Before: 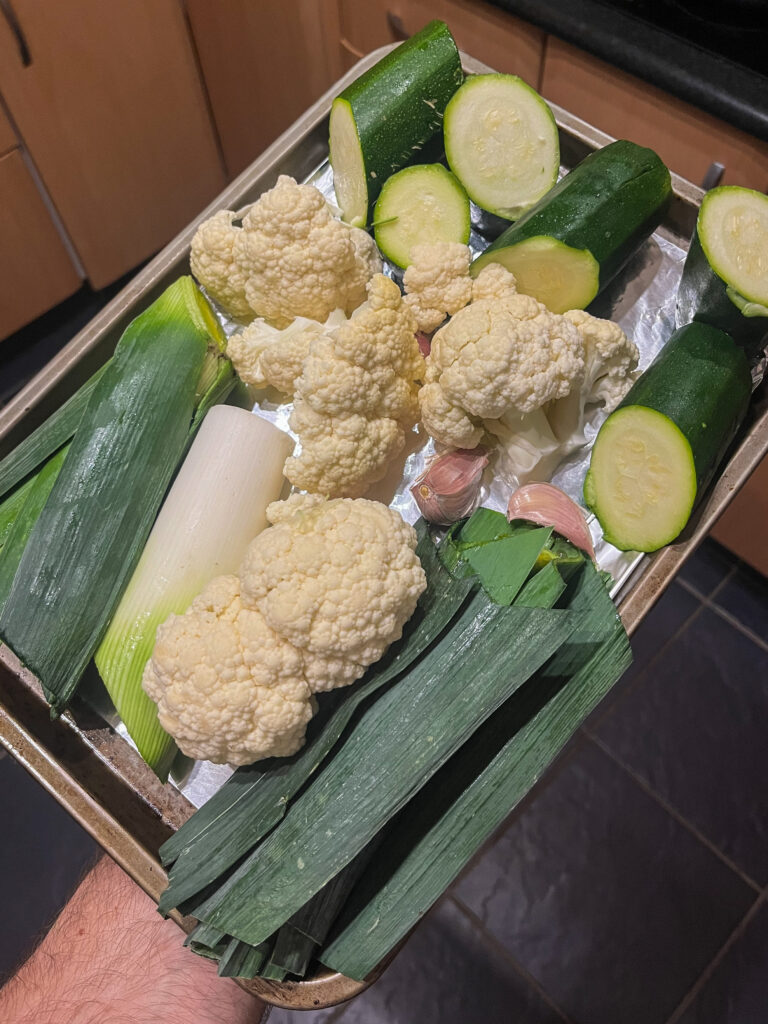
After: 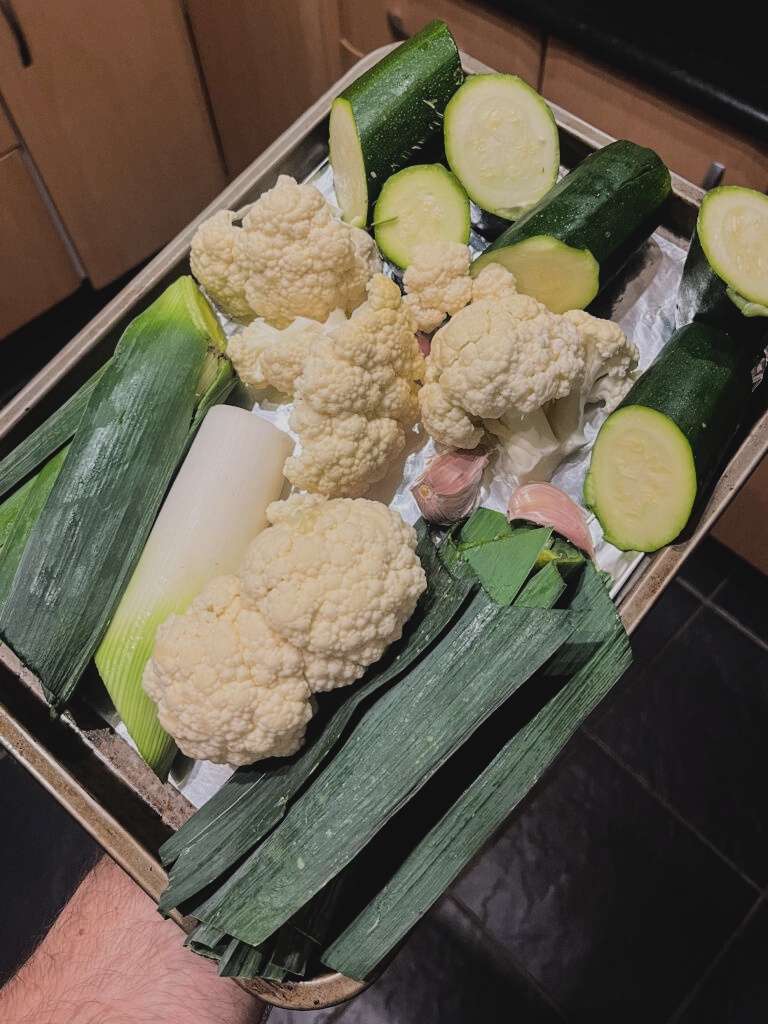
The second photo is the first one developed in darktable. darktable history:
filmic rgb: black relative exposure -7.5 EV, white relative exposure 5 EV, hardness 3.32, contrast 1.3, preserve chrominance max RGB
contrast brightness saturation: contrast -0.098, saturation -0.1
